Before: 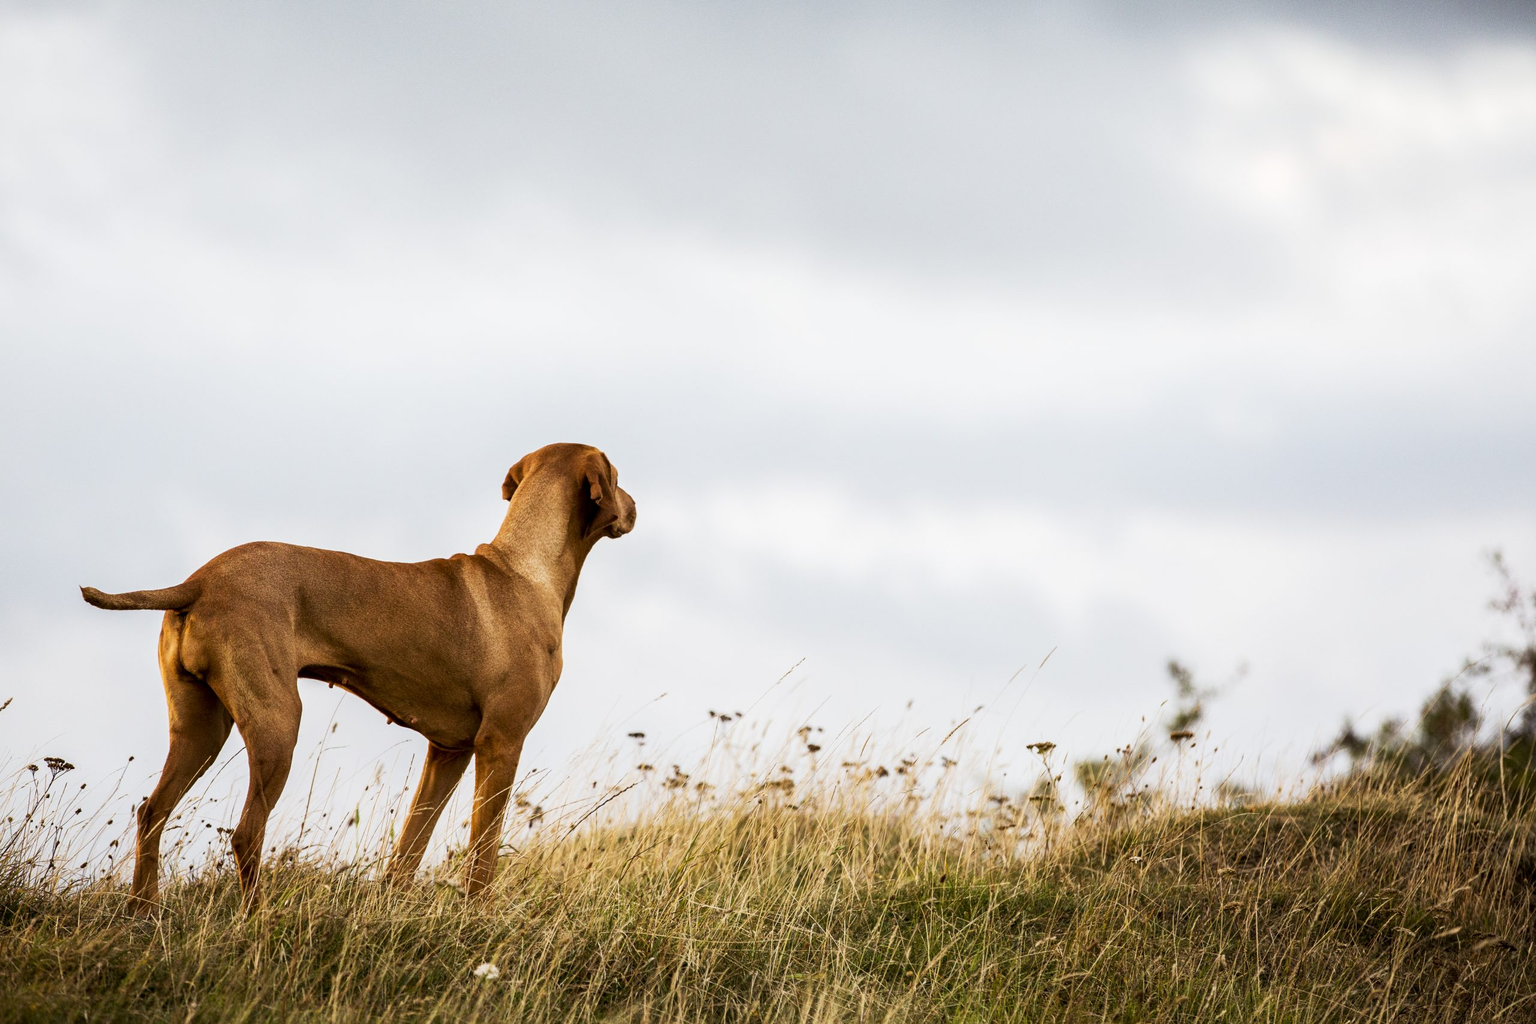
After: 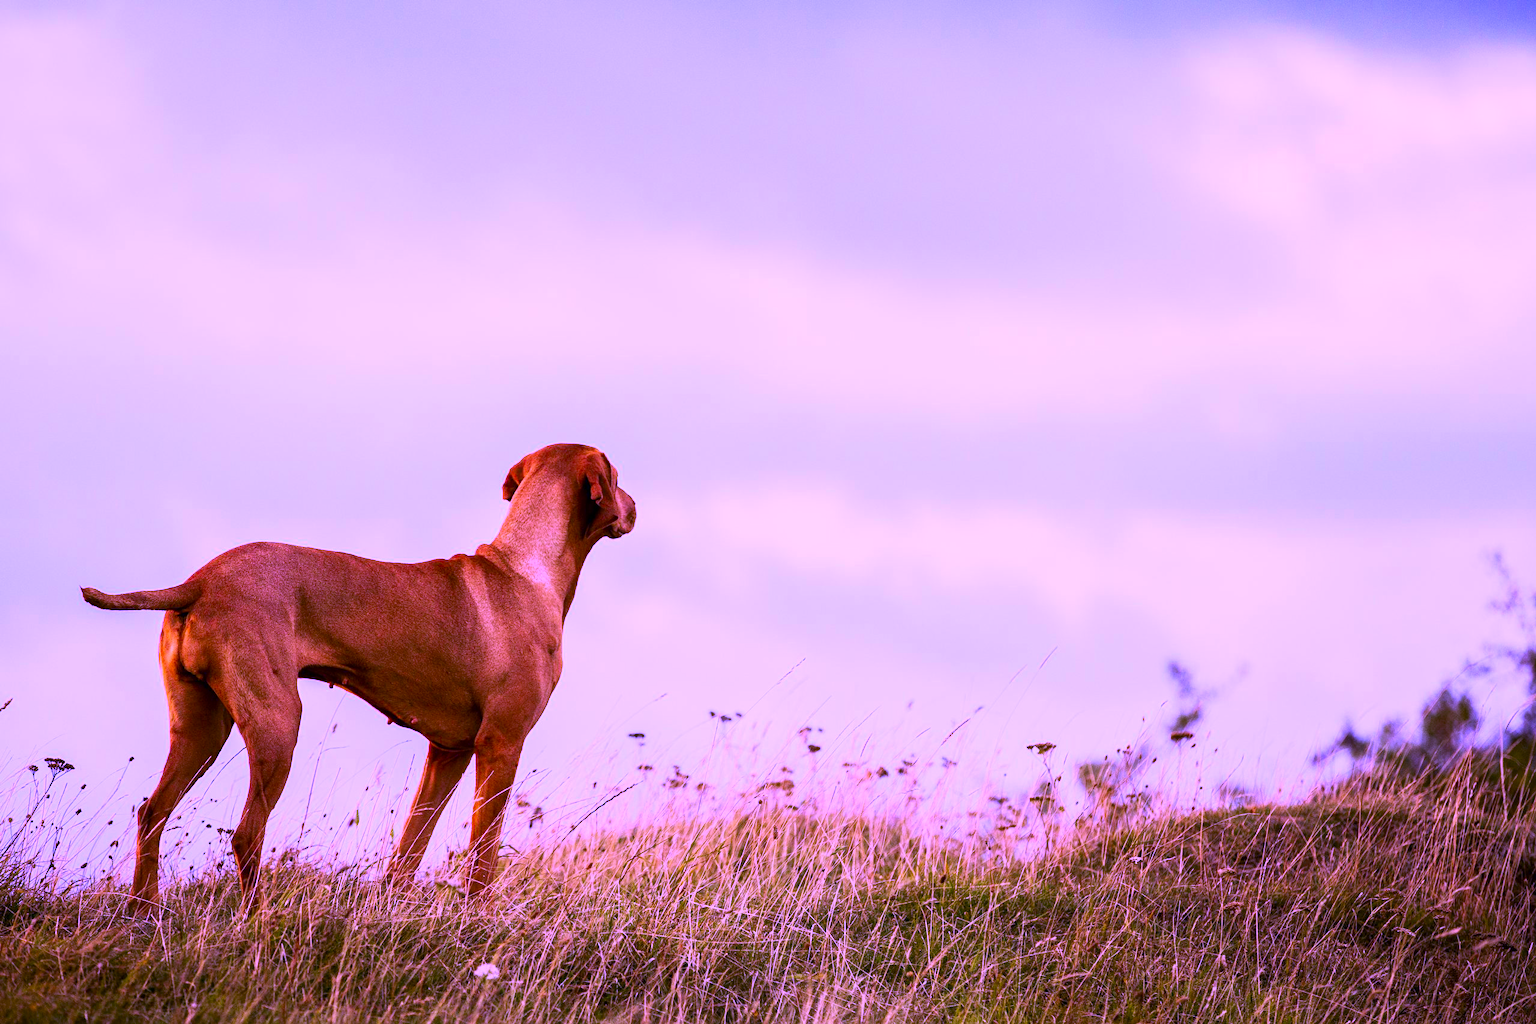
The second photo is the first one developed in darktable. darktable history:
color correction: highlights a* 19.5, highlights b* -11.53, saturation 1.69
white balance: red 0.98, blue 1.61
